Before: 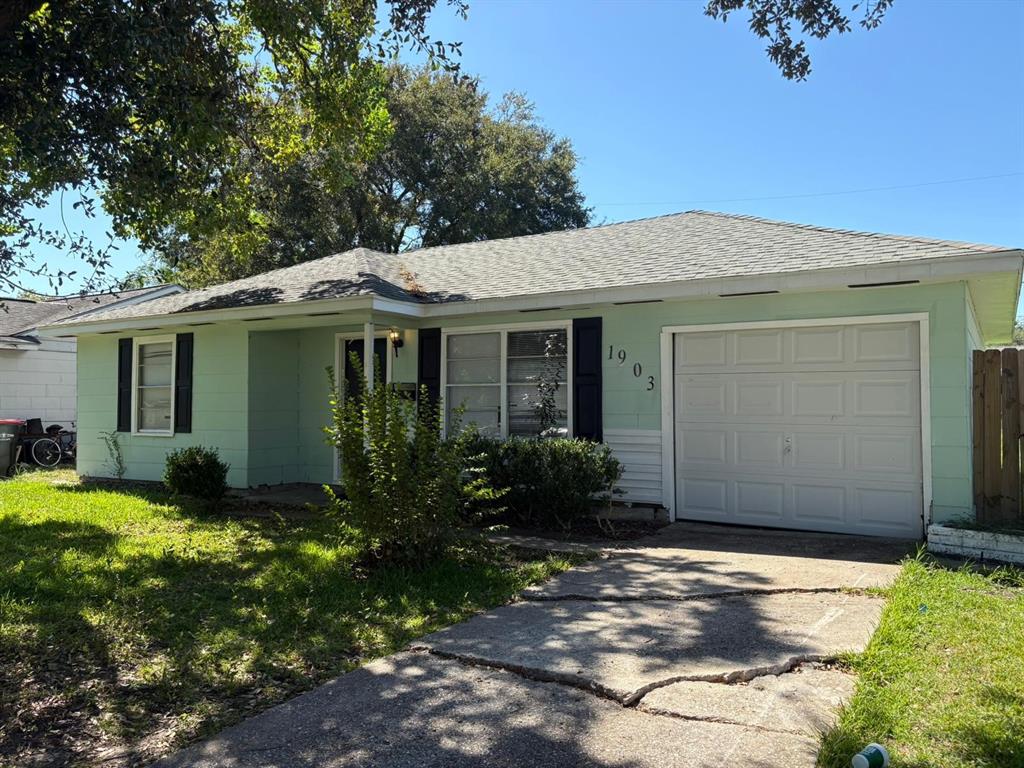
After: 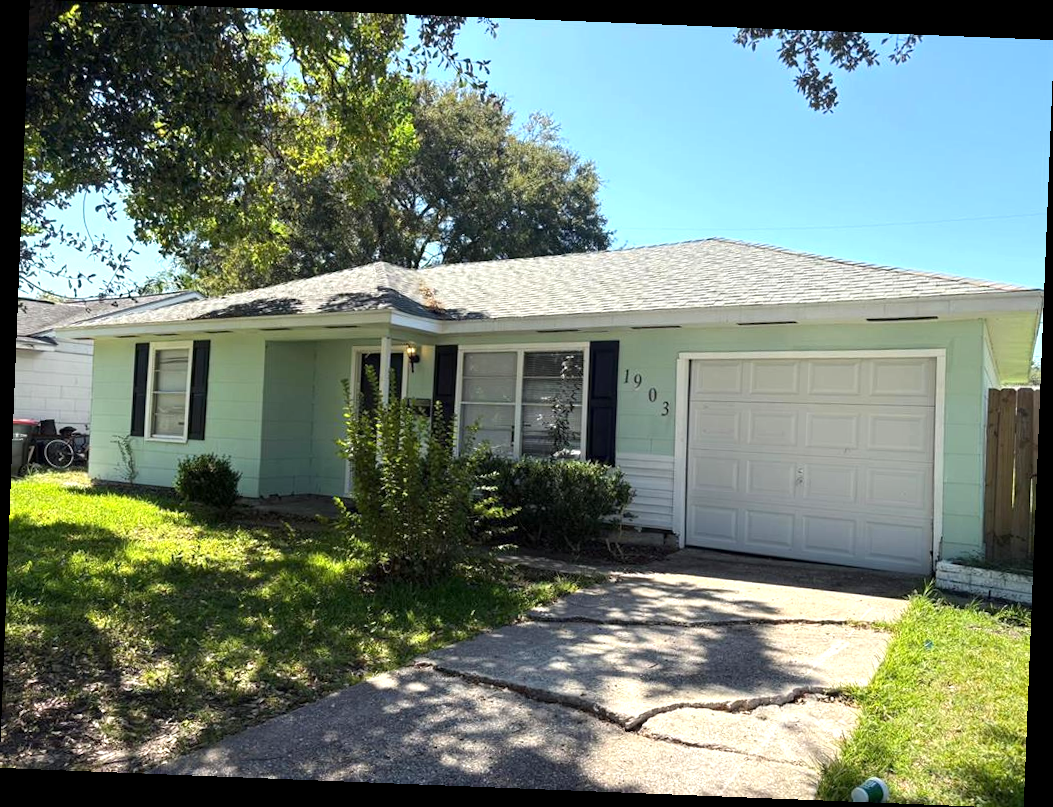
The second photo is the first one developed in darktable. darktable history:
rotate and perspective: rotation 2.27°, automatic cropping off
exposure: exposure 0.566 EV, compensate highlight preservation false
